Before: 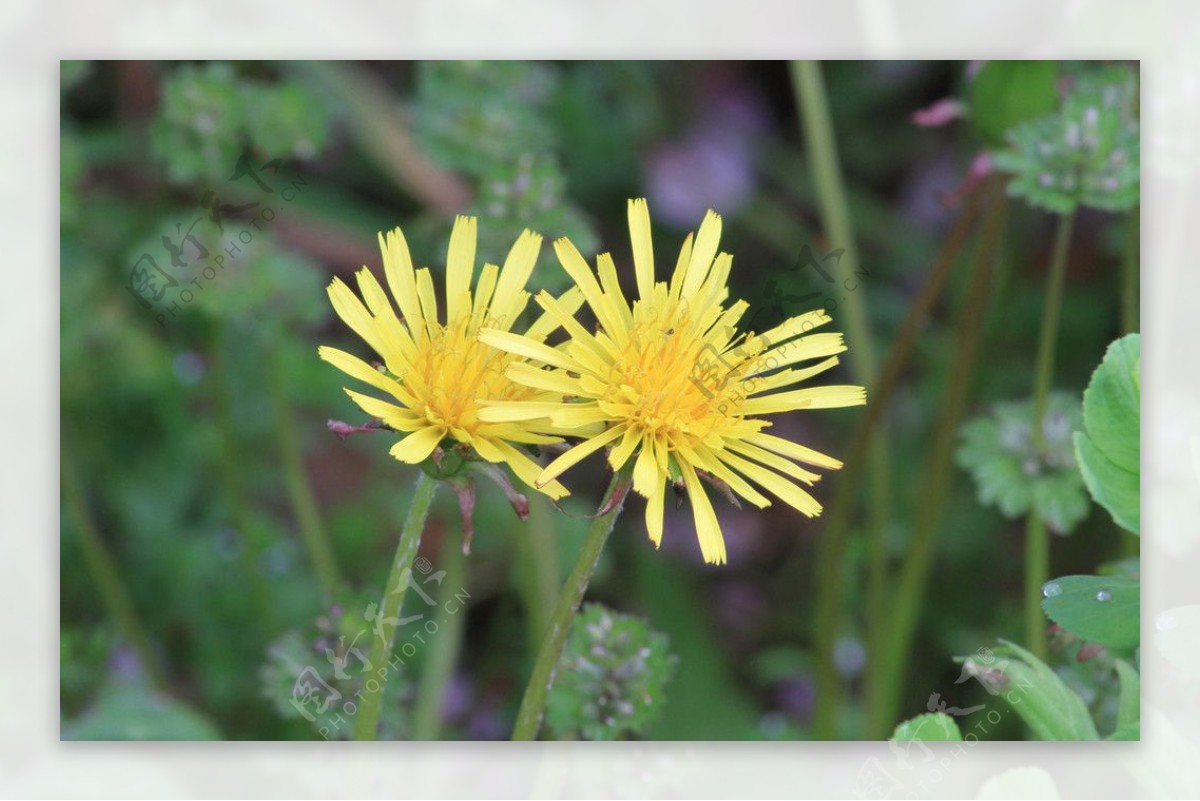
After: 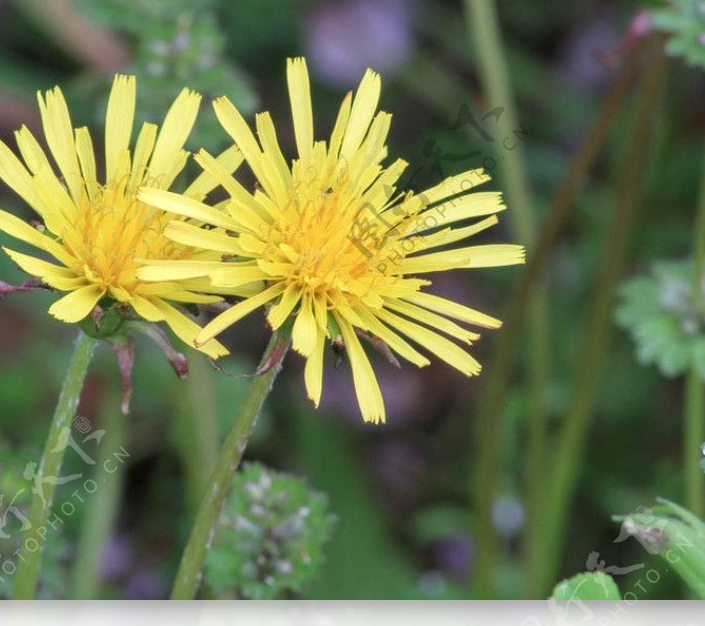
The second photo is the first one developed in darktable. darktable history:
local contrast: on, module defaults
crop and rotate: left 28.458%, top 17.722%, right 12.747%, bottom 4.006%
